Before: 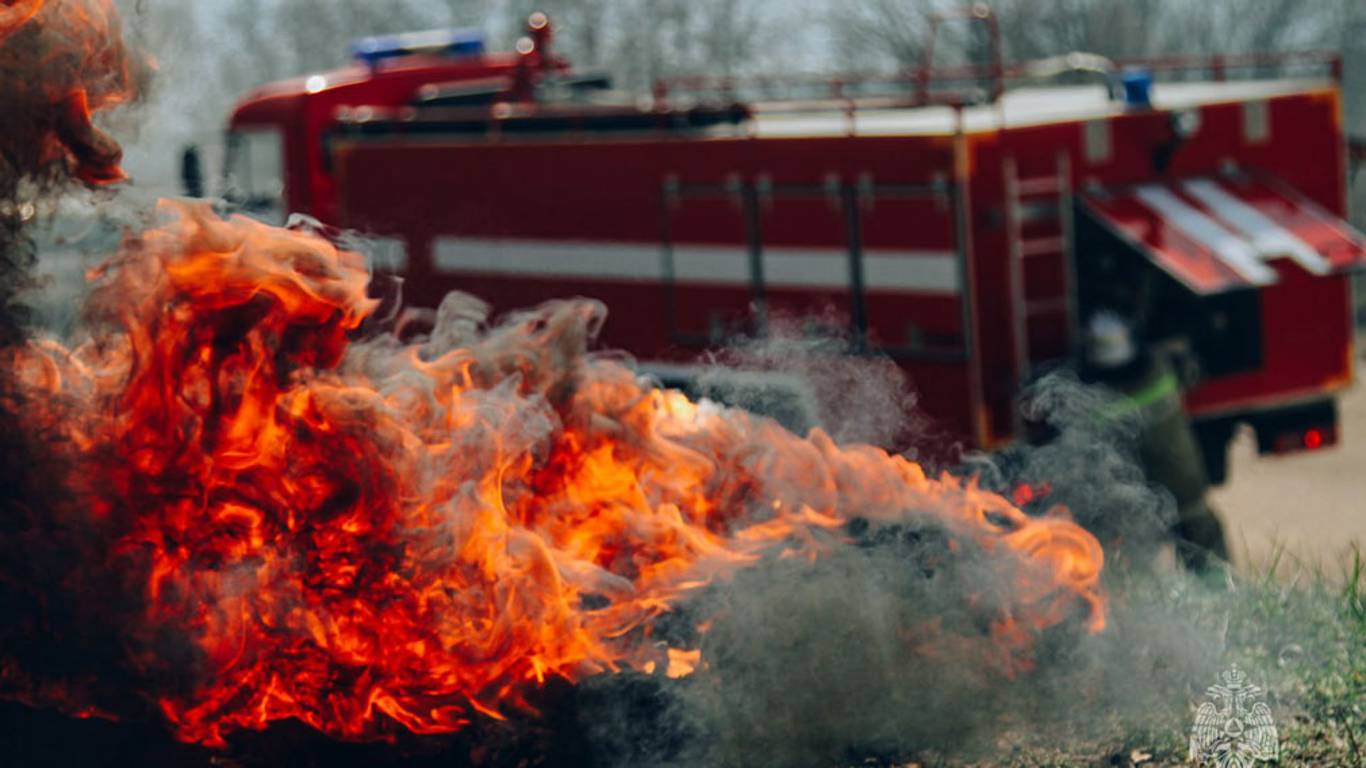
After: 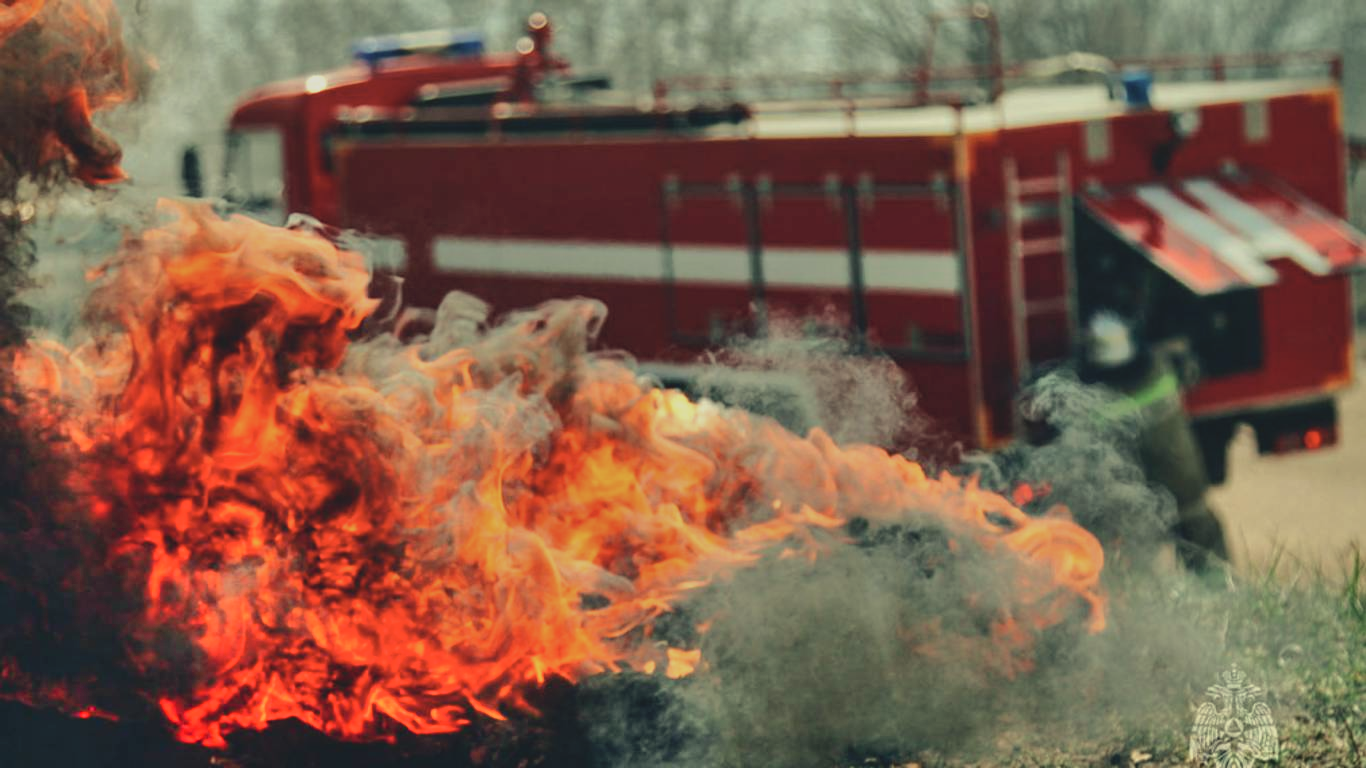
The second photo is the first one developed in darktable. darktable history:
exposure: exposure 0.137 EV
highlight reconstruction: method clip highlights, clipping threshold 0
contrast brightness saturation: contrast -0.25, brightness -0.09, saturation -0.21
white balance: red 1.006, blue 0.807
shadows and highlights: white point adjustment 10, highlights -64.21, compress 30.53%, highlights color adjustment 51.58%, soften with gaussian
